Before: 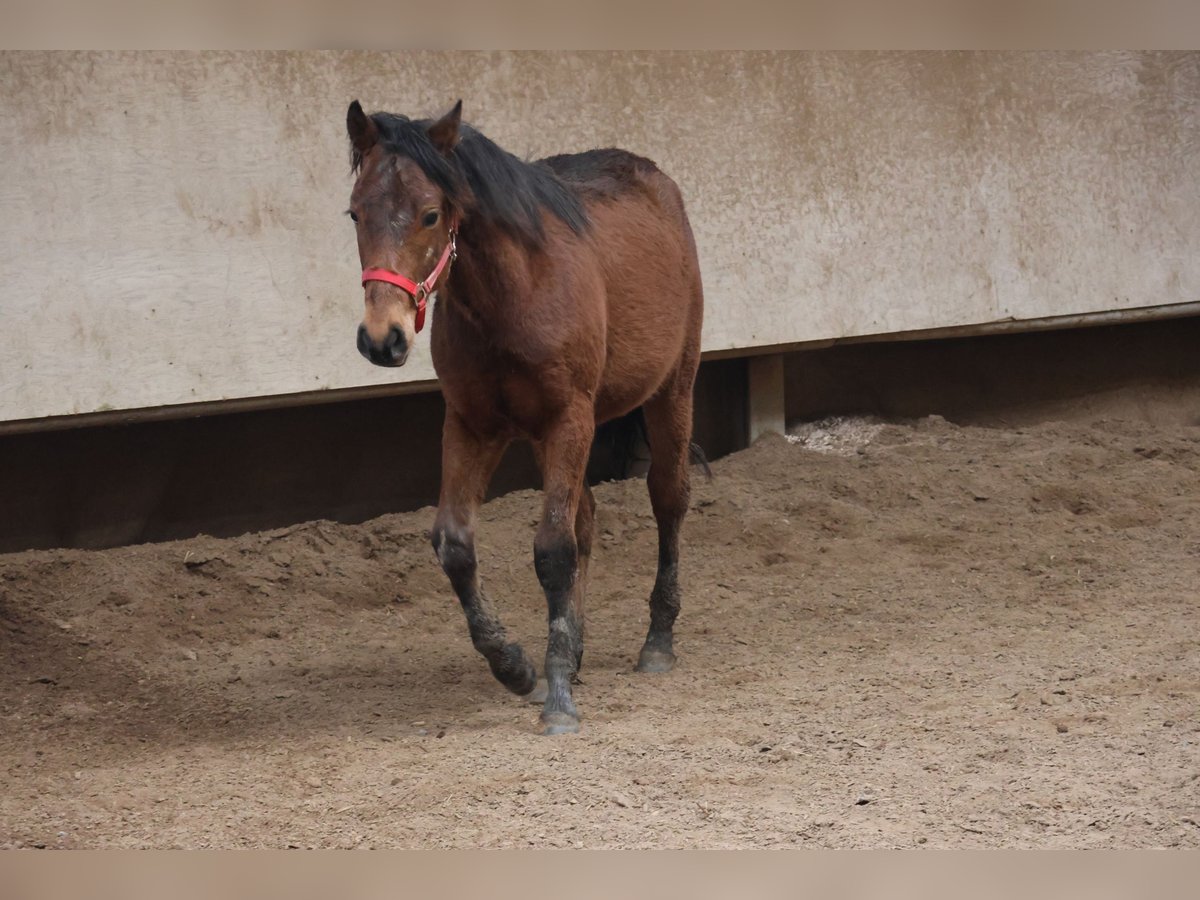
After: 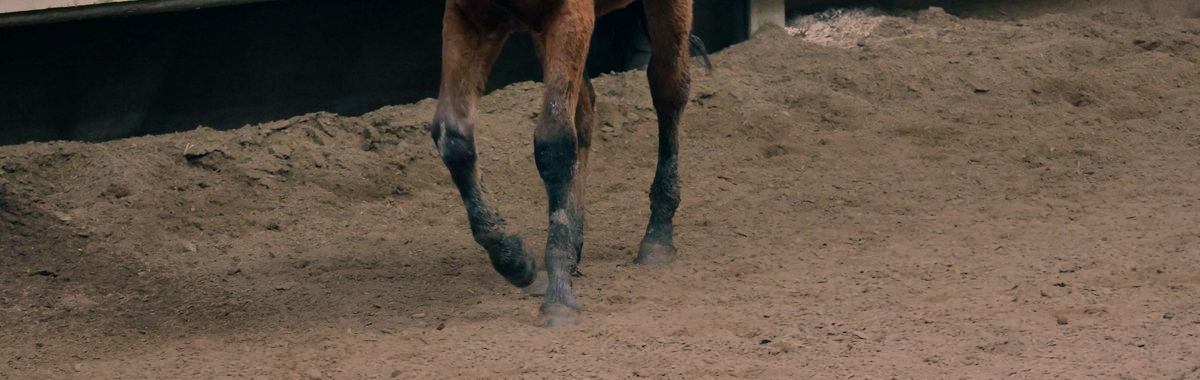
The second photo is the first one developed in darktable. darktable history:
shadows and highlights: shadows 53.15, soften with gaussian
local contrast: mode bilateral grid, contrast 100, coarseness 99, detail 92%, midtone range 0.2
crop: top 45.406%, bottom 12.273%
filmic rgb: middle gray luminance 4.51%, black relative exposure -12.94 EV, white relative exposure 5.02 EV, target black luminance 0%, hardness 5.15, latitude 59.54%, contrast 0.771, highlights saturation mix 6.13%, shadows ↔ highlights balance 25.71%, preserve chrominance no, color science v4 (2020), type of noise poissonian
exposure: exposure -0.968 EV, compensate exposure bias true, compensate highlight preservation false
color balance rgb: power › luminance -8.02%, power › chroma 2.274%, power › hue 223.09°, linear chroma grading › global chroma 5.83%, perceptual saturation grading › global saturation 1.479%, perceptual saturation grading › highlights -1.653%, perceptual saturation grading › mid-tones 3.796%, perceptual saturation grading › shadows 7.628%
tone equalizer: -8 EV -0.756 EV, -7 EV -0.738 EV, -6 EV -0.582 EV, -5 EV -0.389 EV, -3 EV 0.379 EV, -2 EV 0.6 EV, -1 EV 0.677 EV, +0 EV 0.751 EV, smoothing diameter 24.88%, edges refinement/feathering 8.2, preserve details guided filter
color correction: highlights a* 17.48, highlights b* 18.63
